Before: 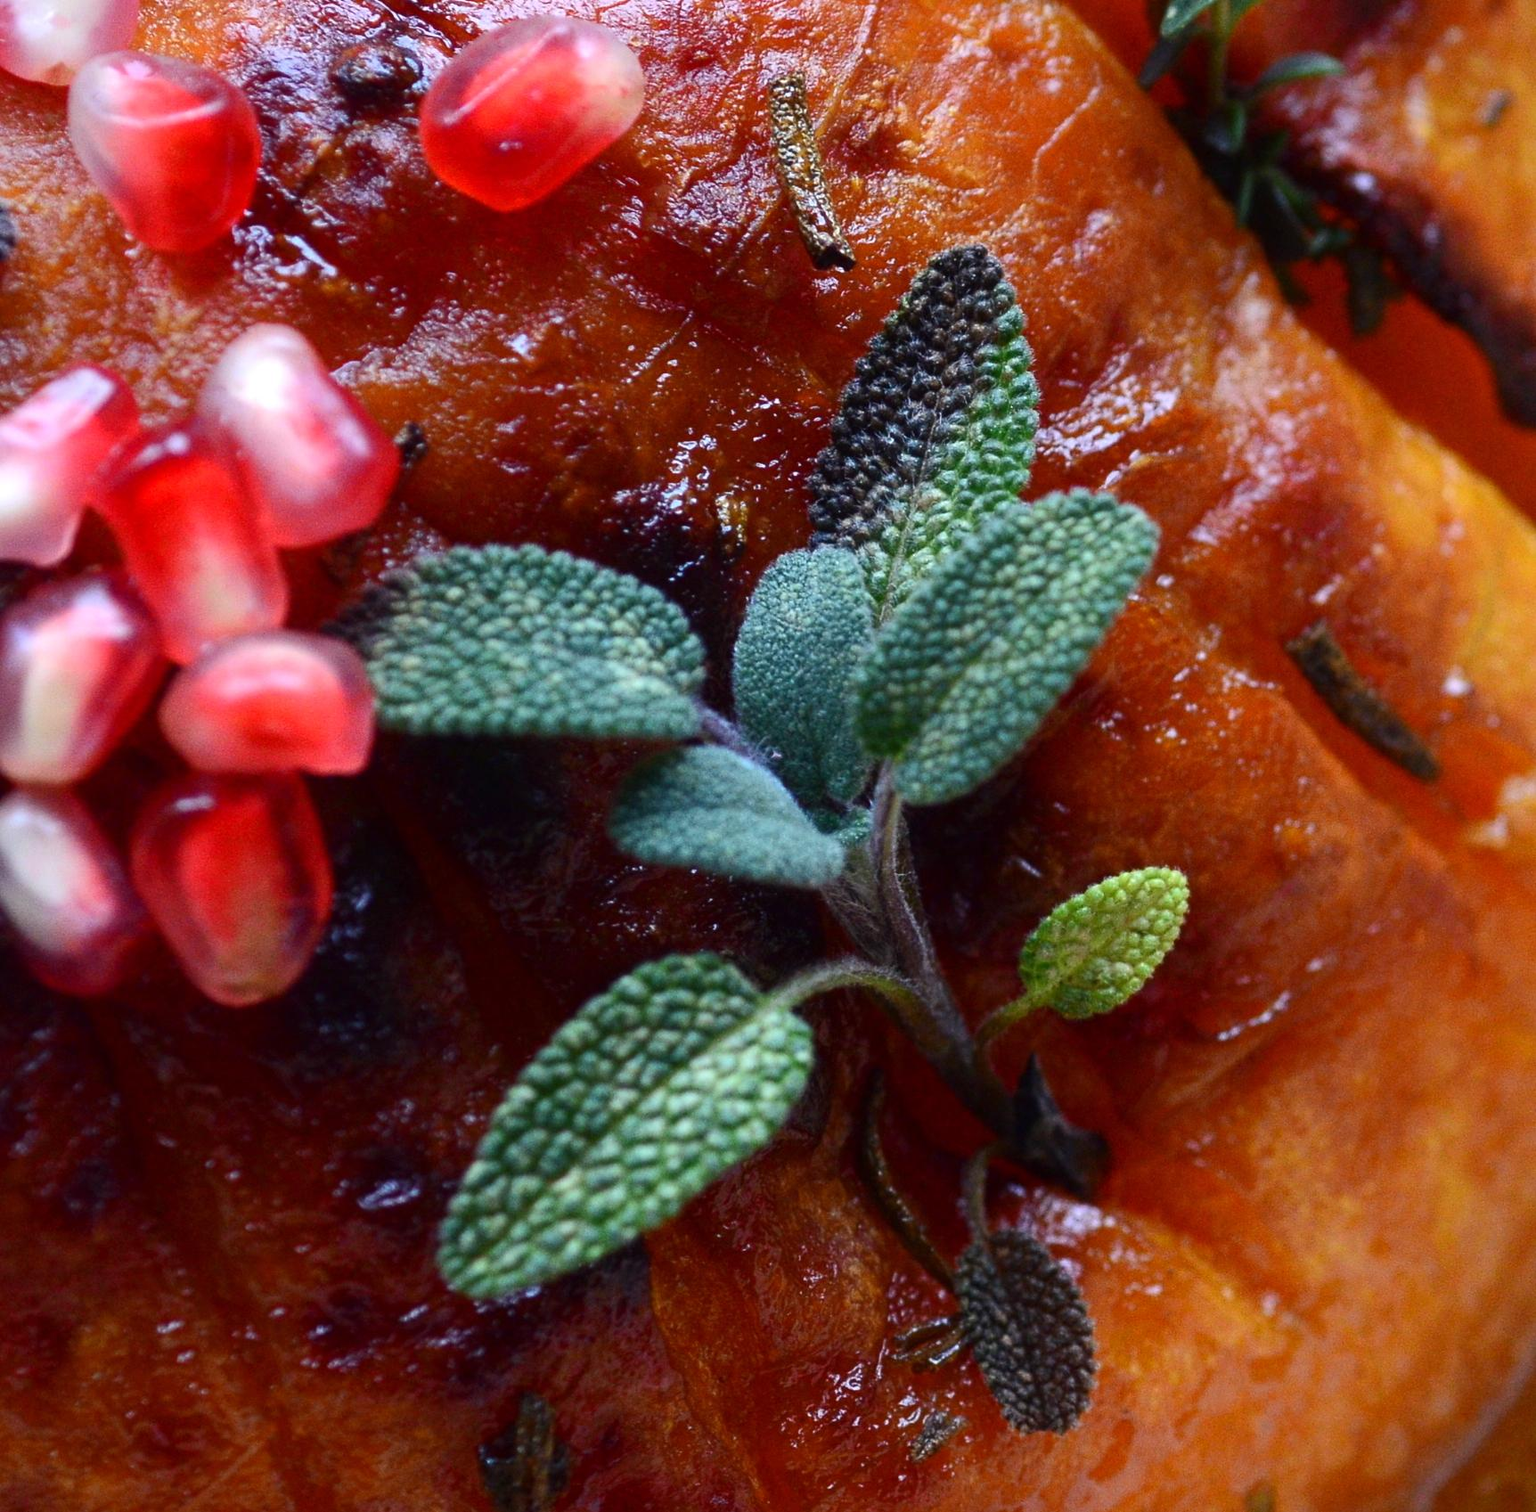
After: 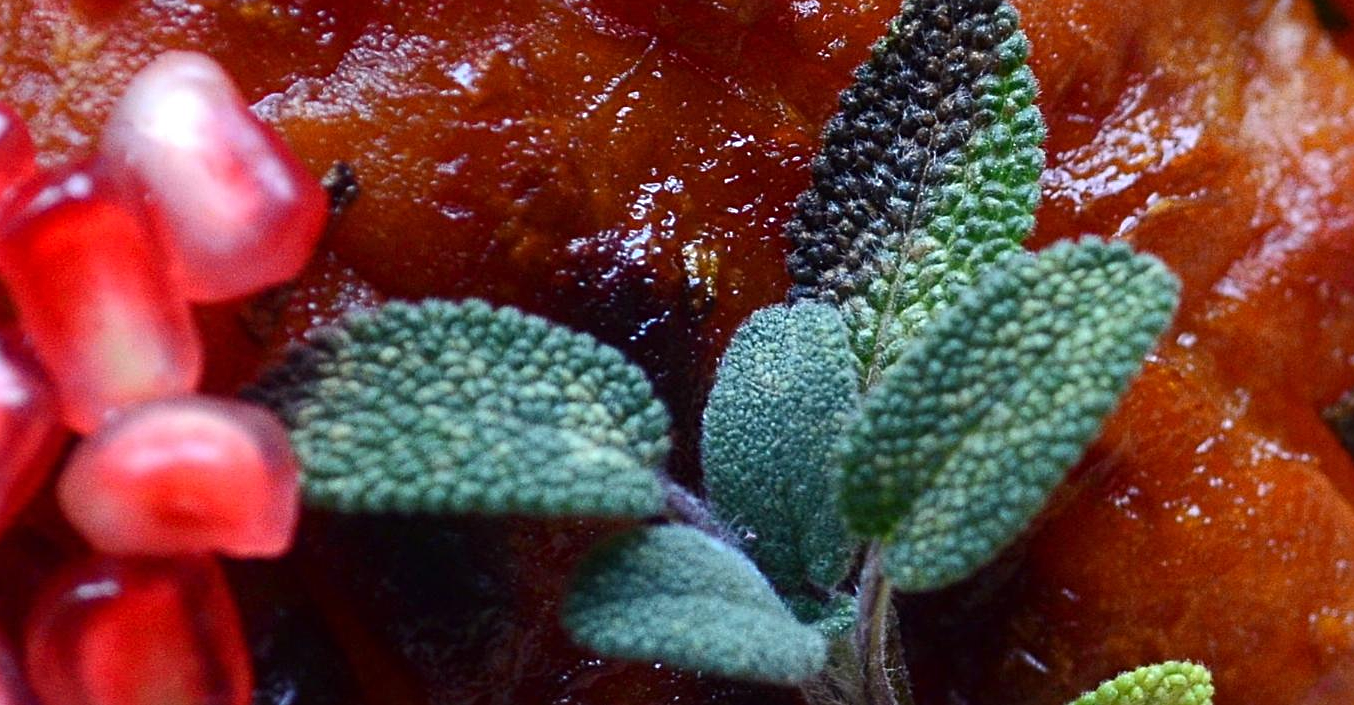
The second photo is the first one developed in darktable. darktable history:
sharpen: radius 2.167, amount 0.381, threshold 0
crop: left 7.036%, top 18.398%, right 14.379%, bottom 40.043%
white balance: red 1, blue 1
